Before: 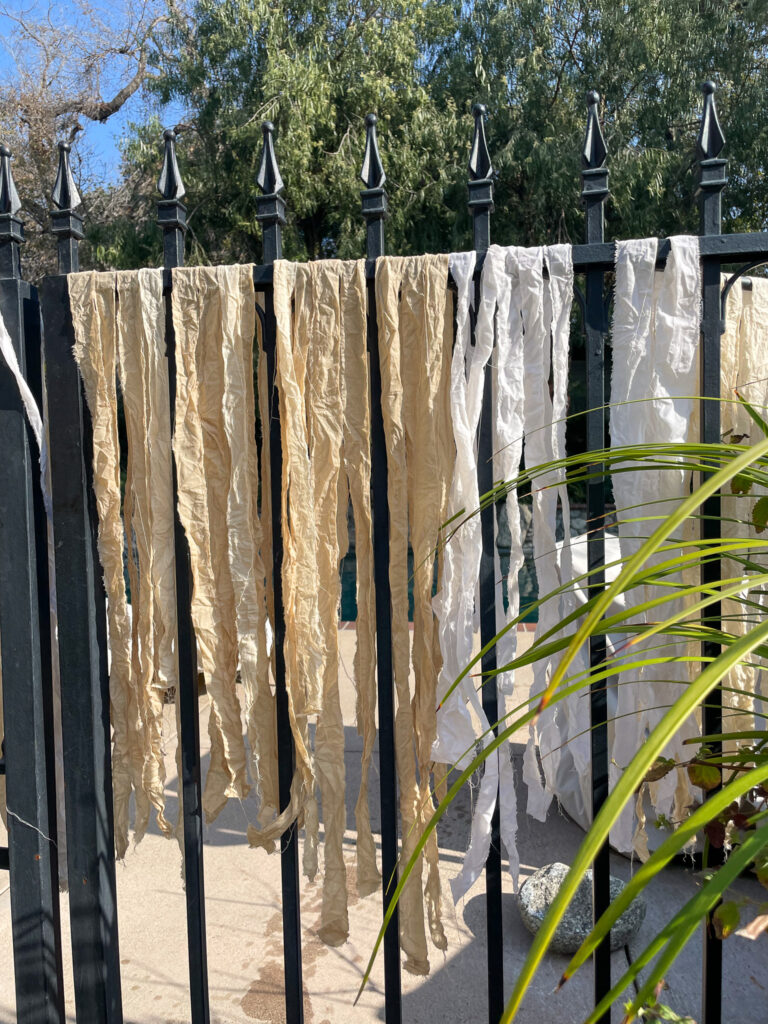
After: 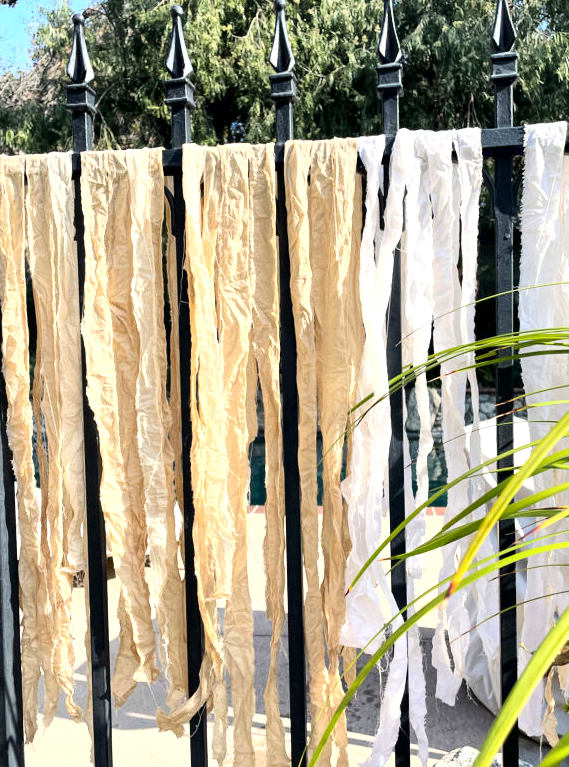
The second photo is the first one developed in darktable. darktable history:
crop and rotate: left 11.9%, top 11.407%, right 13.917%, bottom 13.69%
base curve: curves: ch0 [(0, 0.003) (0.001, 0.002) (0.006, 0.004) (0.02, 0.022) (0.048, 0.086) (0.094, 0.234) (0.162, 0.431) (0.258, 0.629) (0.385, 0.8) (0.548, 0.918) (0.751, 0.988) (1, 1)]
local contrast: mode bilateral grid, contrast 21, coarseness 51, detail 150%, midtone range 0.2
